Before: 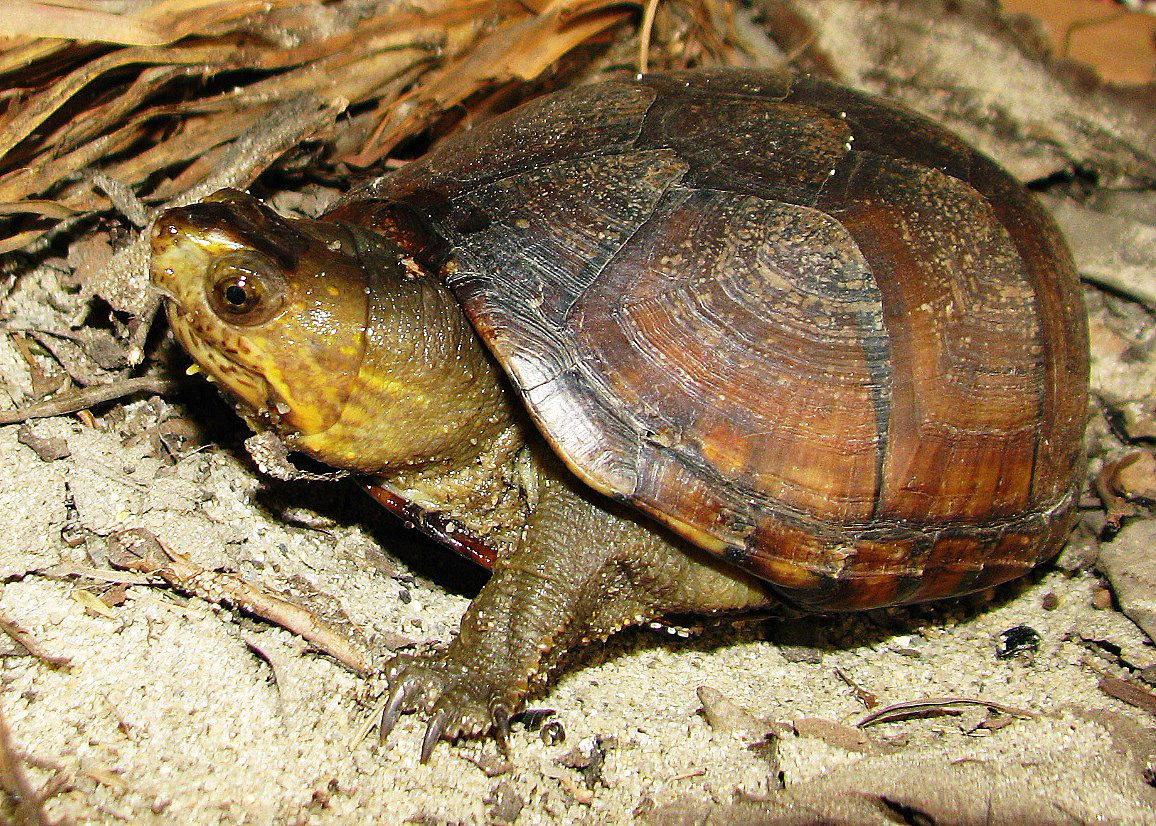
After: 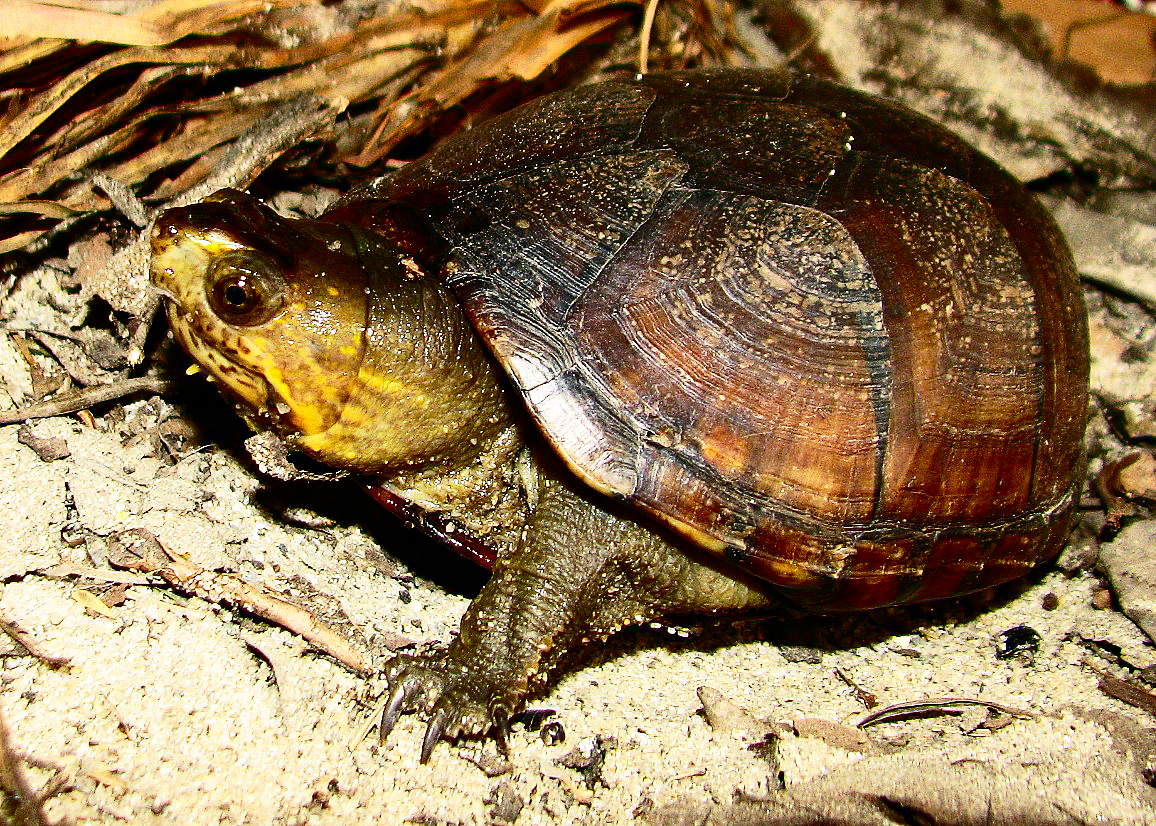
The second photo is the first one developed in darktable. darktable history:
contrast brightness saturation: contrast 0.33, brightness -0.082, saturation 0.165
